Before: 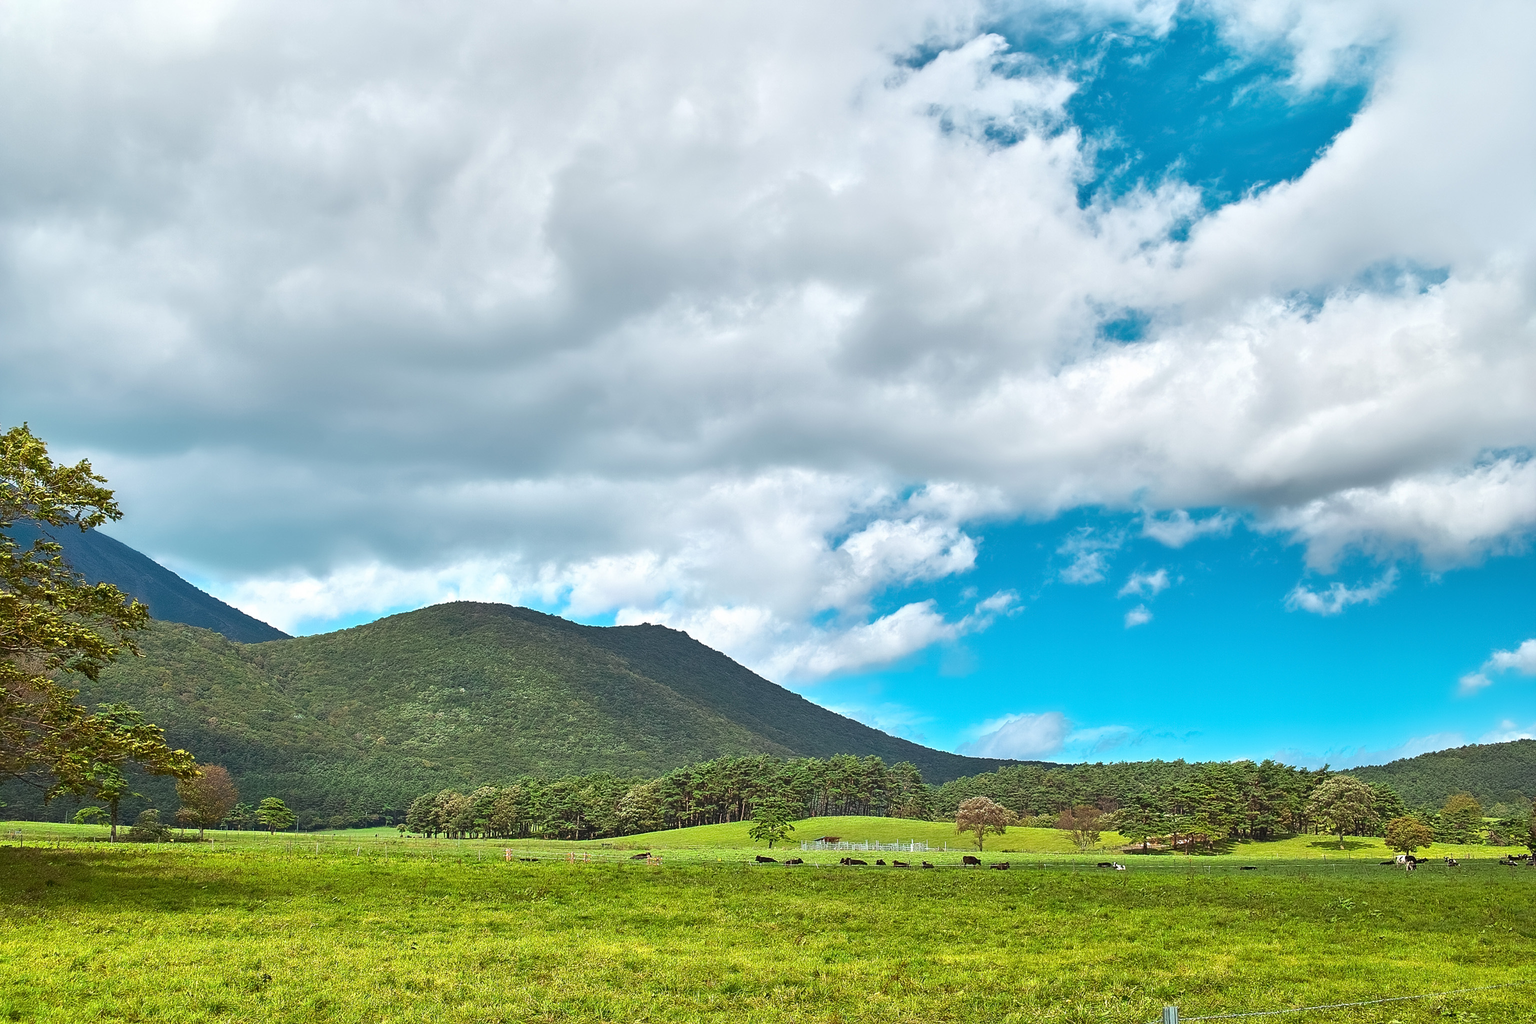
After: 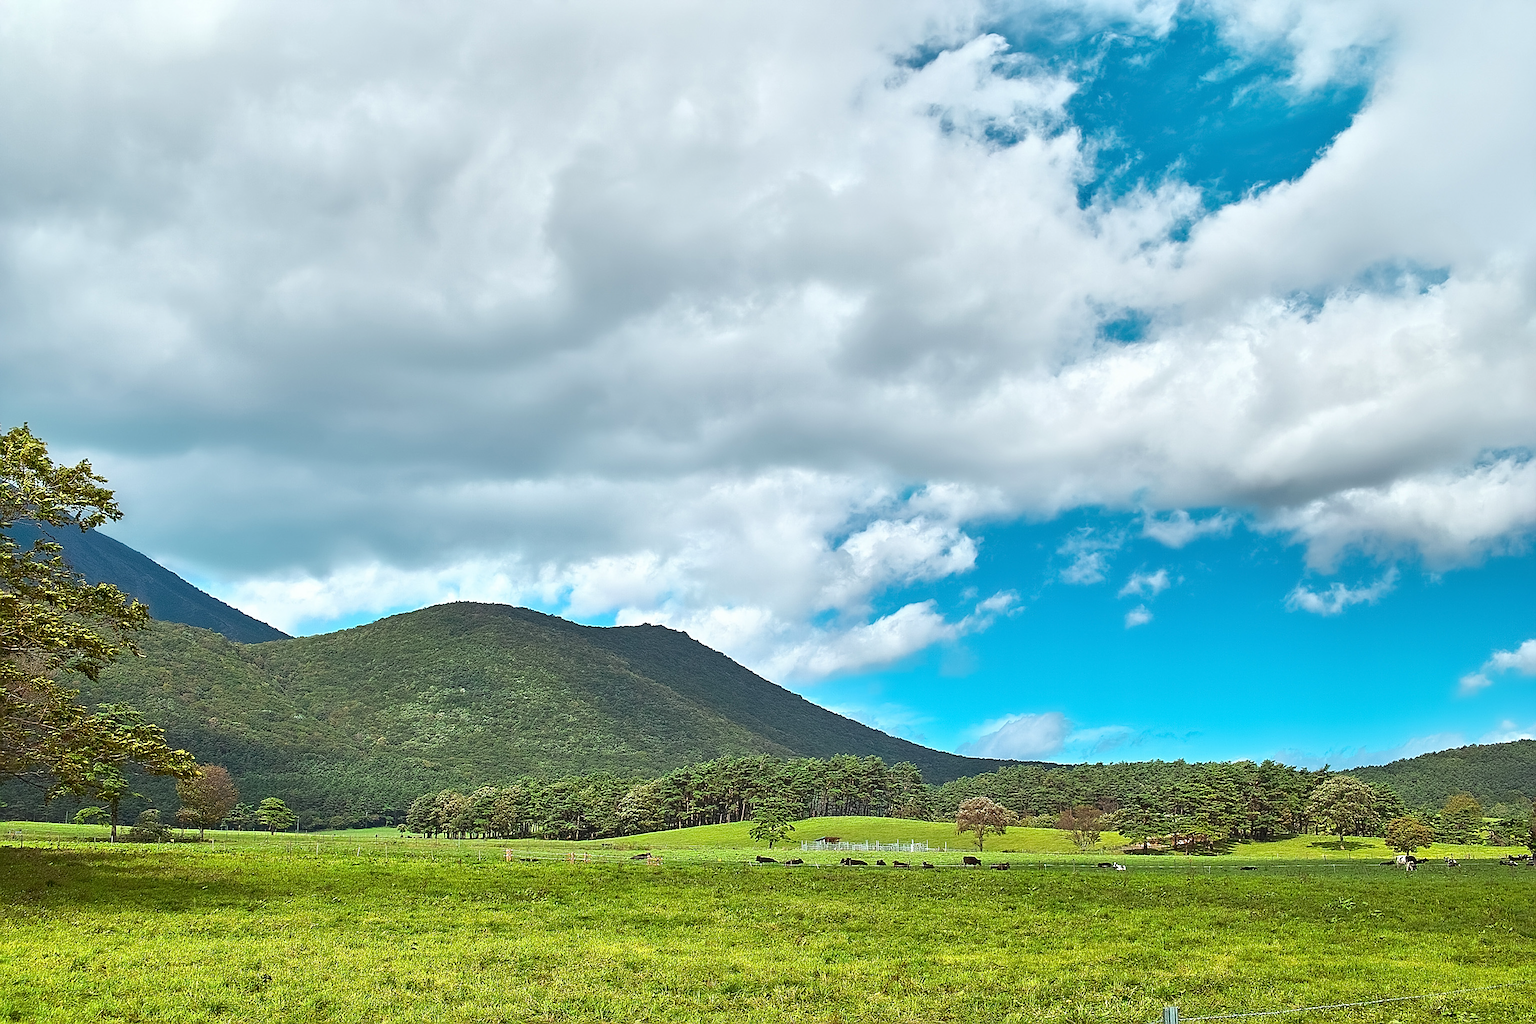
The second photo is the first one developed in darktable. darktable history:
white balance: red 0.978, blue 0.999
sharpen: on, module defaults
